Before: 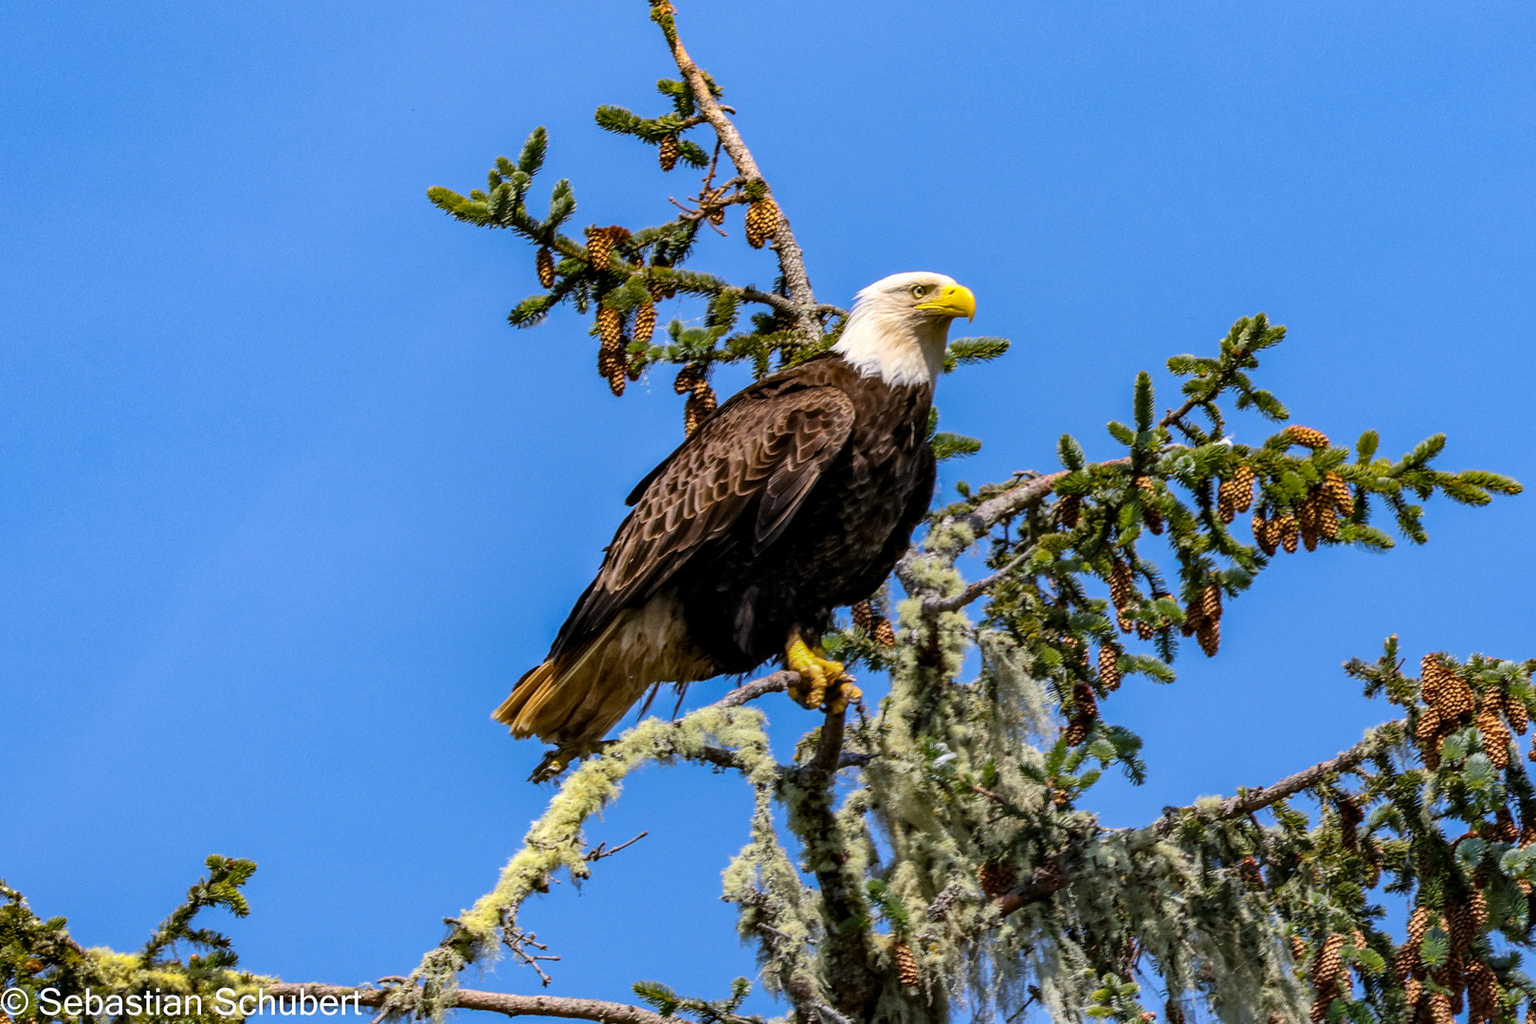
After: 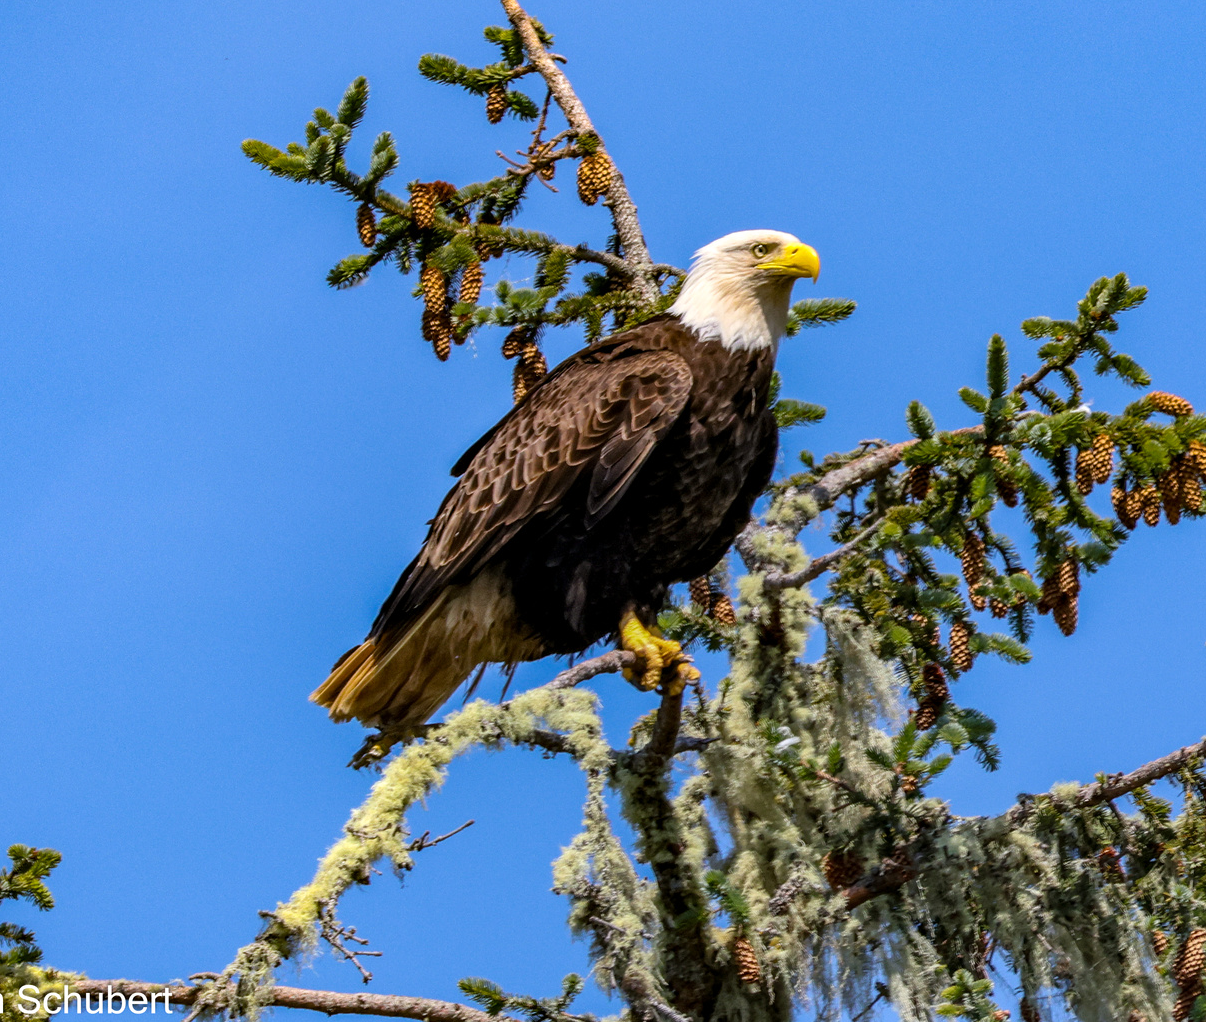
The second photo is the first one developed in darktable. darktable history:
crop and rotate: left 12.952%, top 5.337%, right 12.565%
tone equalizer: on, module defaults
